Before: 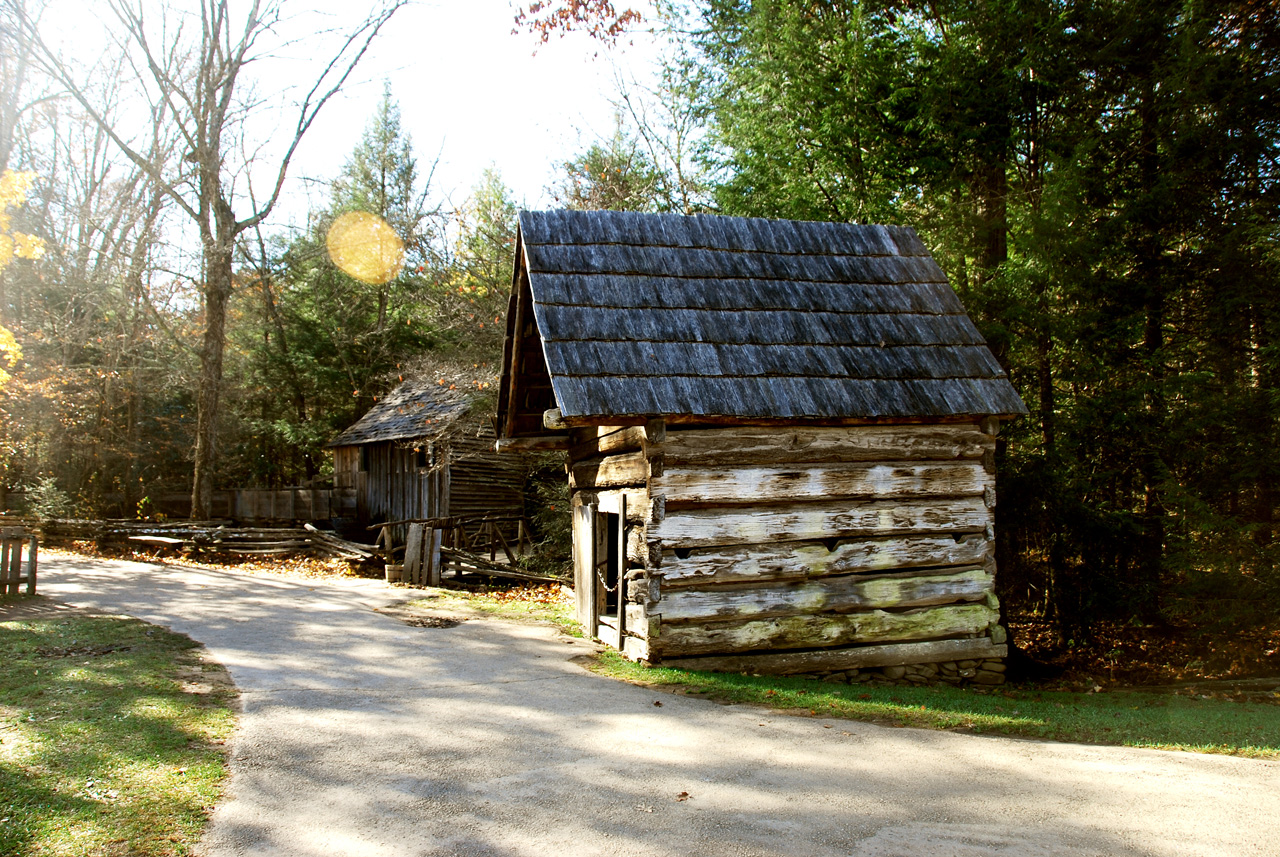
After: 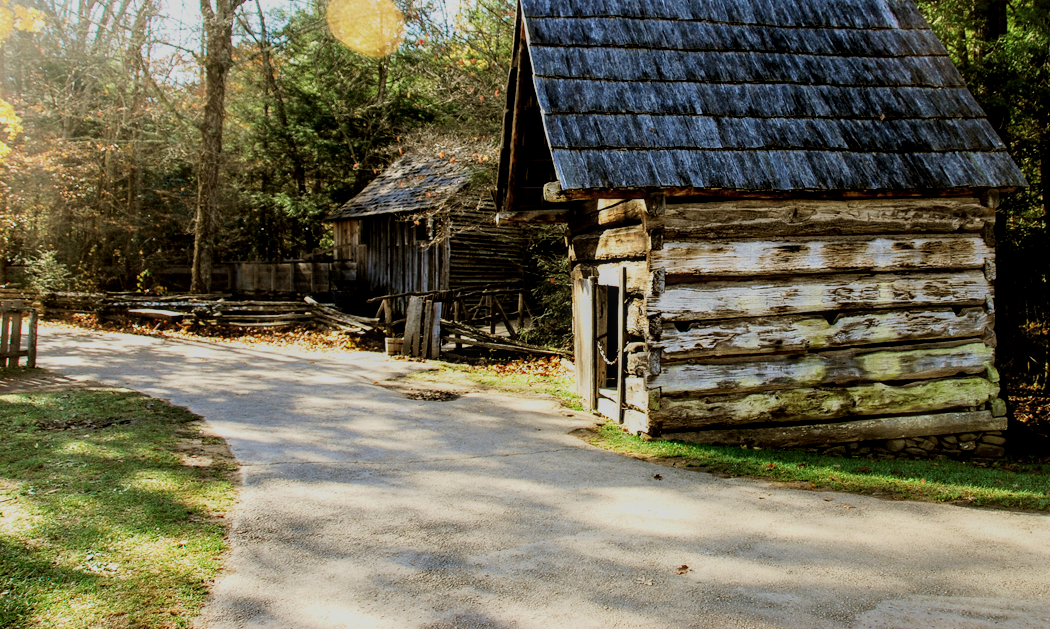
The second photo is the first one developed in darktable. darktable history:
velvia: strength 28.43%
crop: top 26.489%, right 17.946%
filmic rgb: black relative exposure -7.65 EV, white relative exposure 4.56 EV, hardness 3.61
local contrast: on, module defaults
